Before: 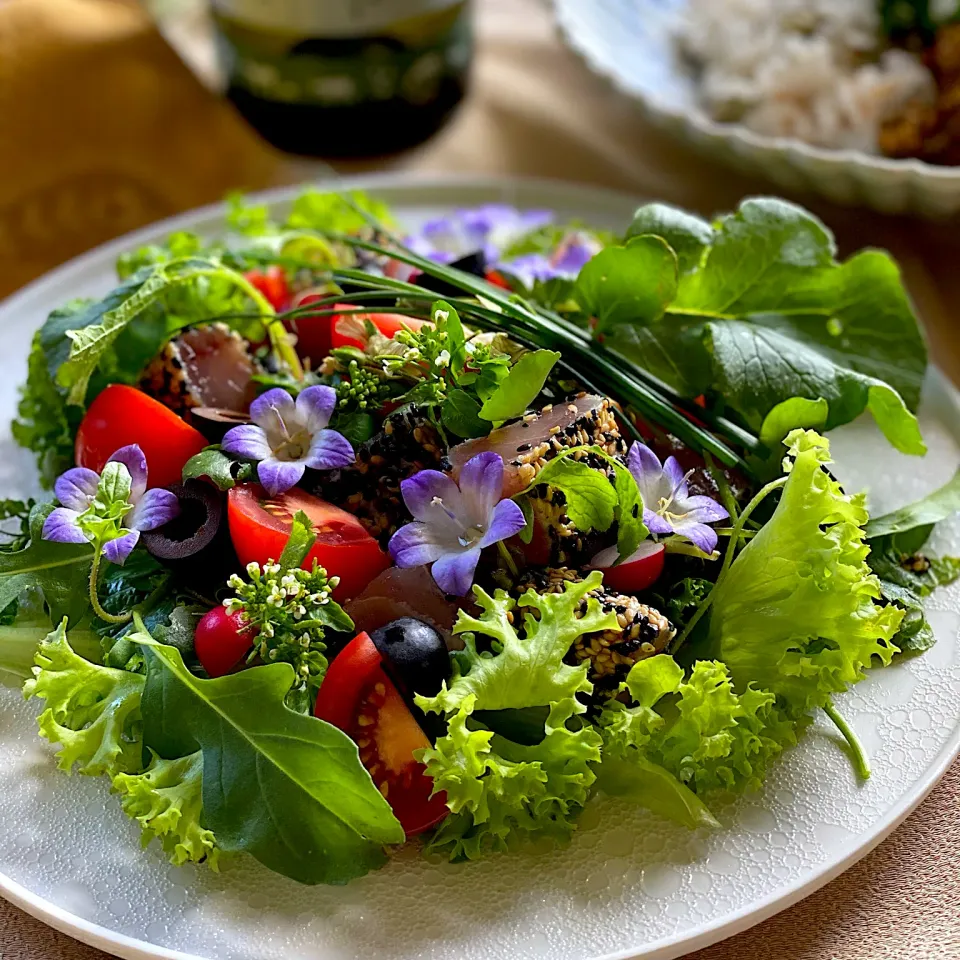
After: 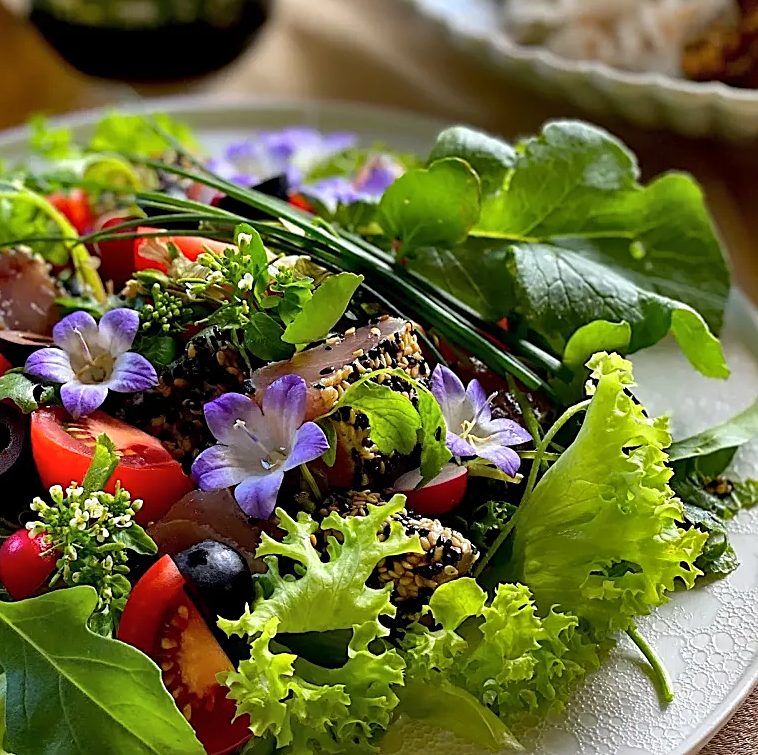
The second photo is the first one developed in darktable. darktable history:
crop and rotate: left 20.615%, top 8.035%, right 0.35%, bottom 13.317%
shadows and highlights: highlights color adjustment 0.763%, soften with gaussian
sharpen: on, module defaults
